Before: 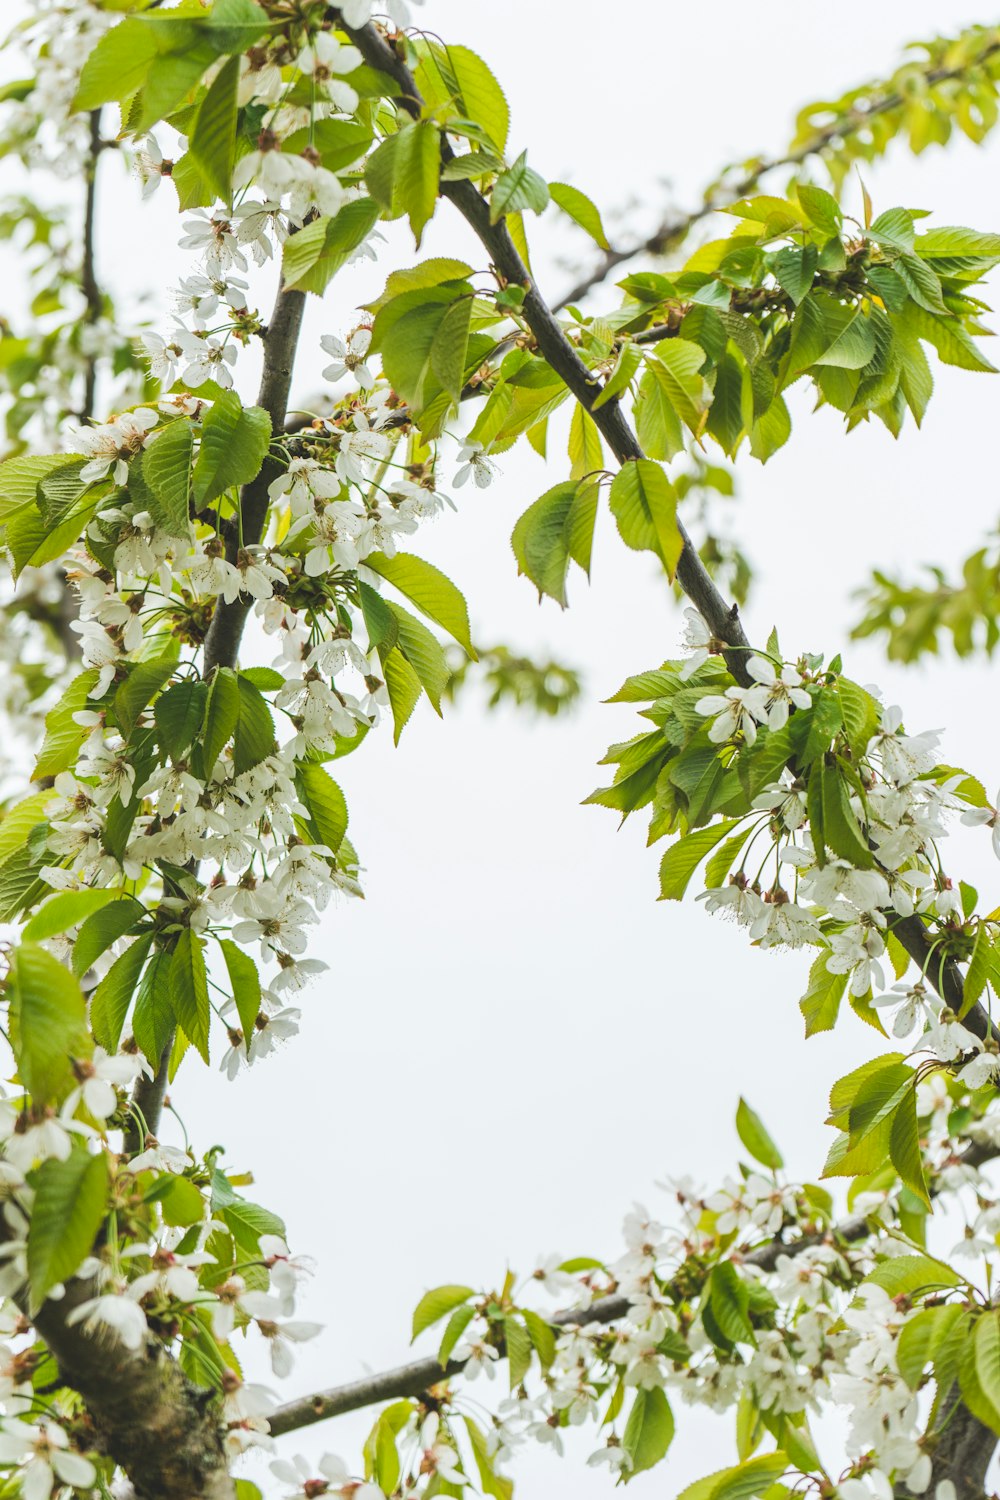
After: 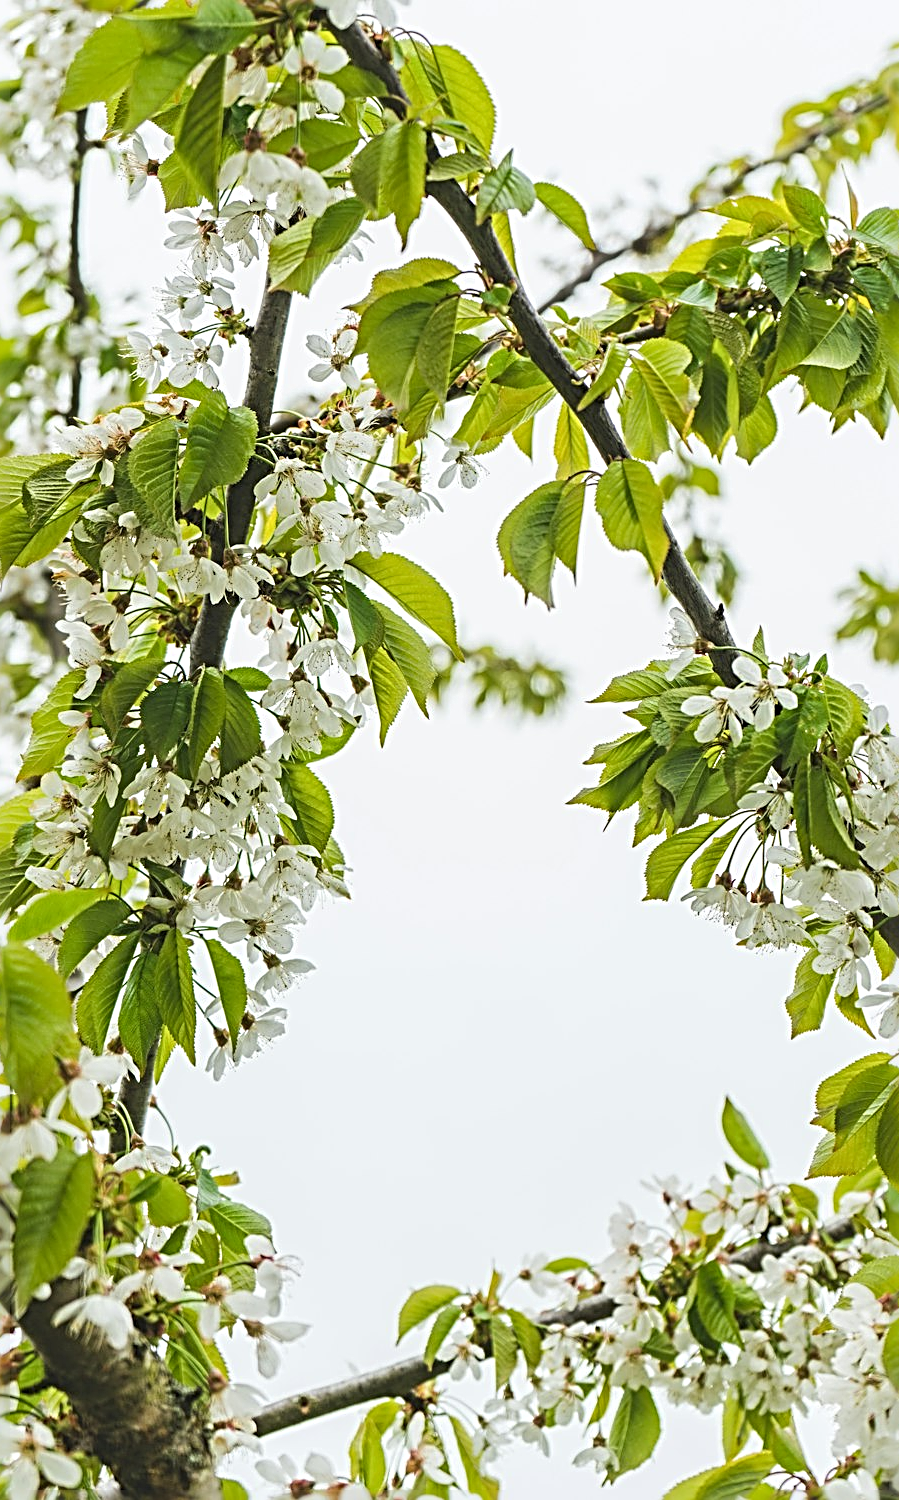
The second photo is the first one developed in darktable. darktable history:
sharpen: radius 3.671, amount 0.933
crop and rotate: left 1.406%, right 8.631%
